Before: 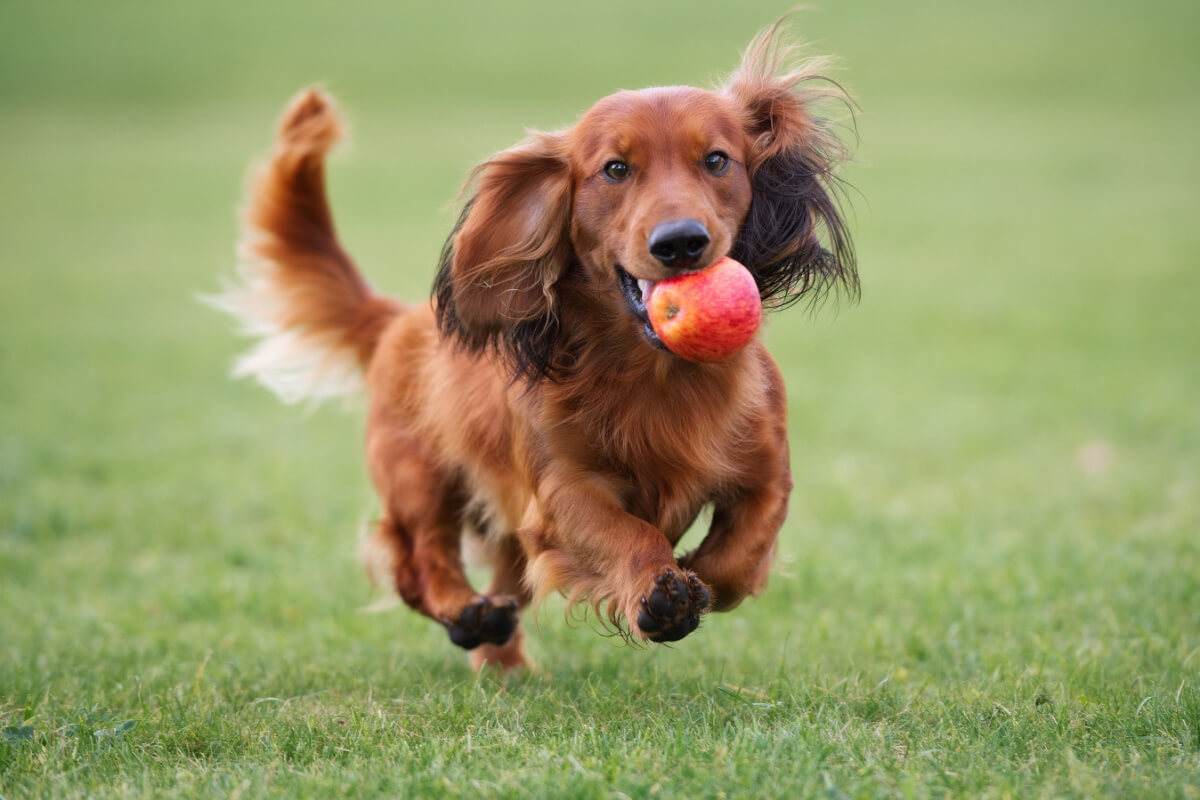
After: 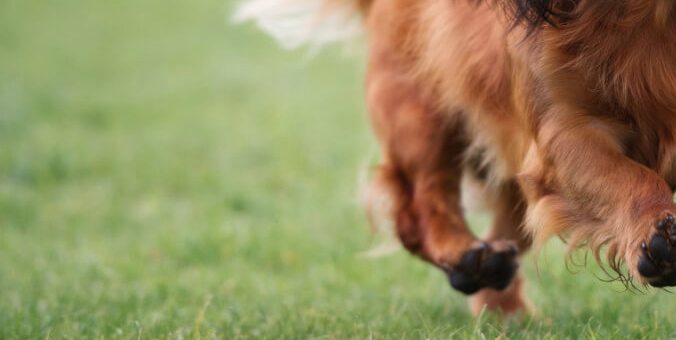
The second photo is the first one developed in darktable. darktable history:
crop: top 44.483%, right 43.593%, bottom 12.892%
contrast brightness saturation: saturation -0.05
